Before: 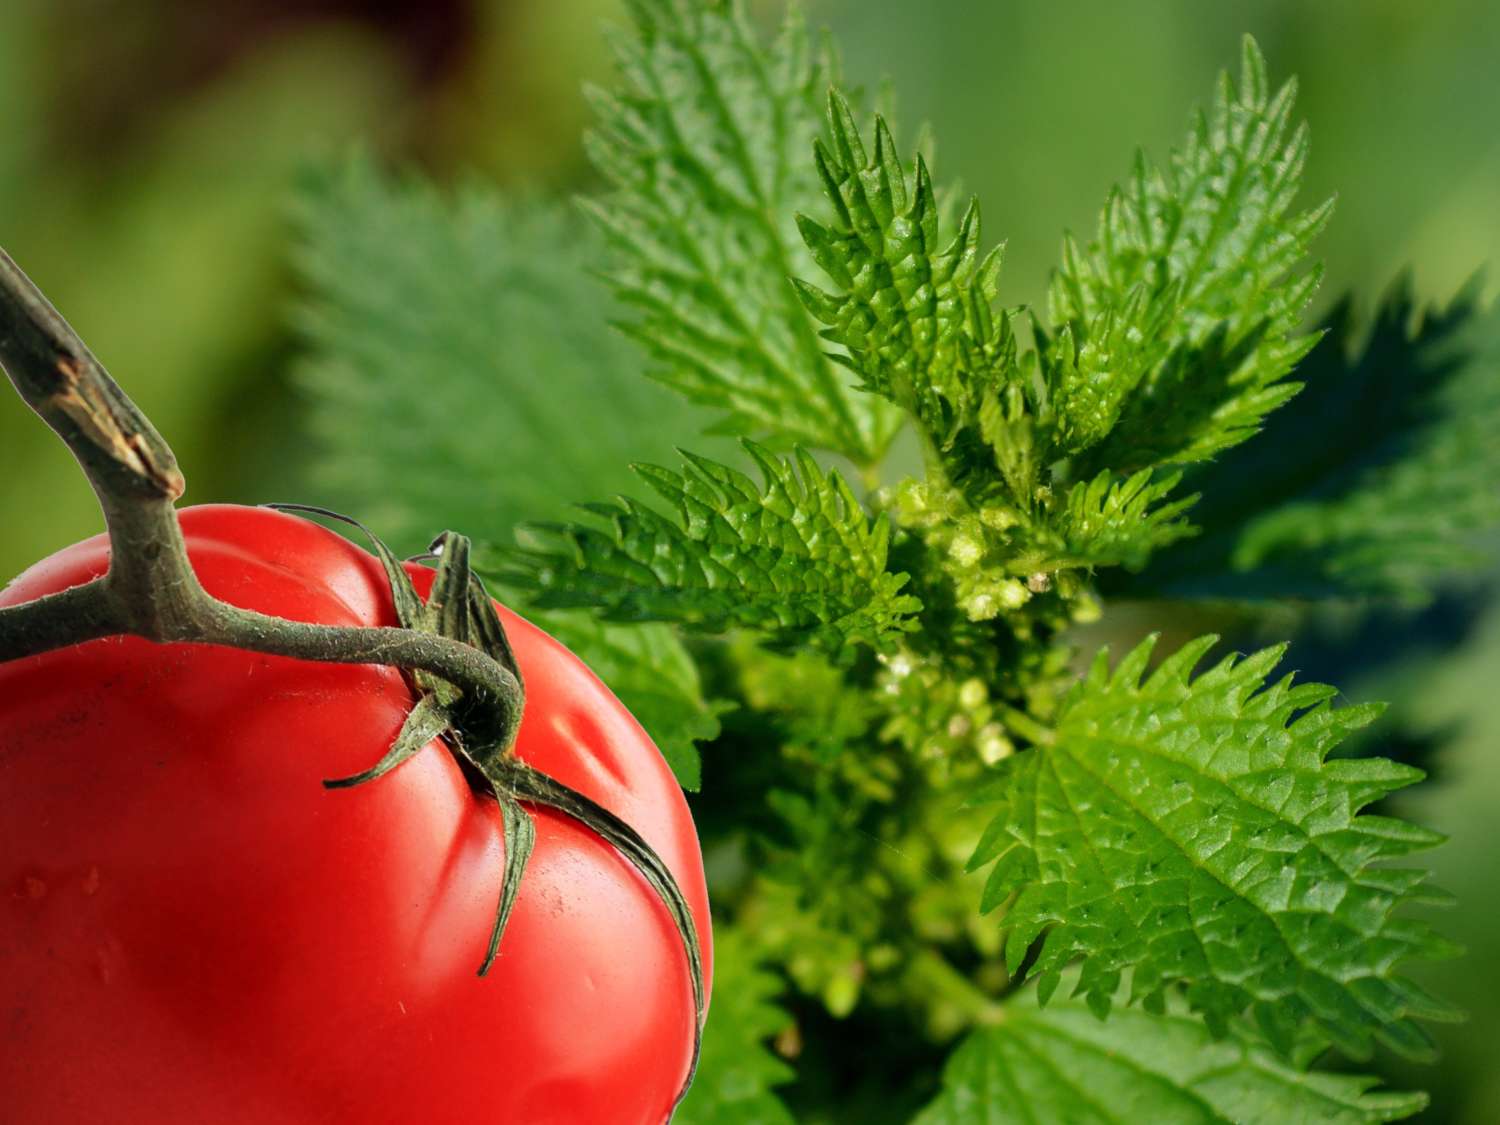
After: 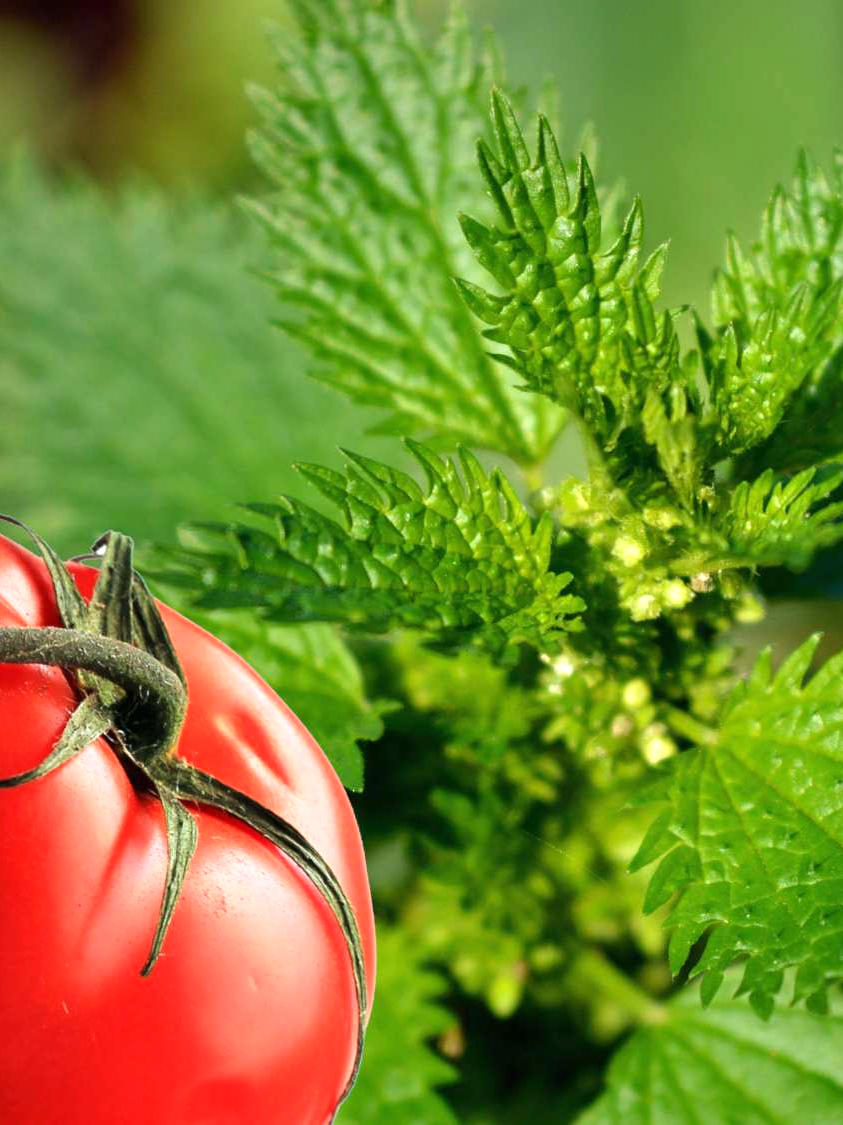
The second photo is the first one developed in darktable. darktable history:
exposure: black level correction 0, exposure 0.5 EV, compensate highlight preservation false
crop and rotate: left 22.516%, right 21.234%
